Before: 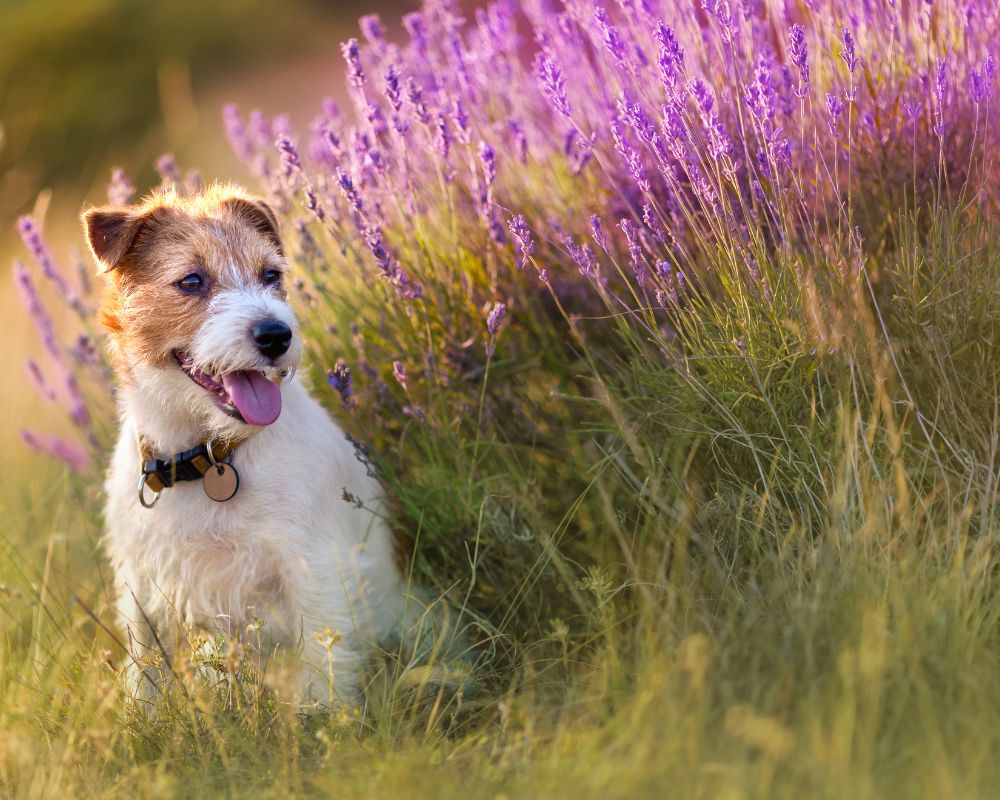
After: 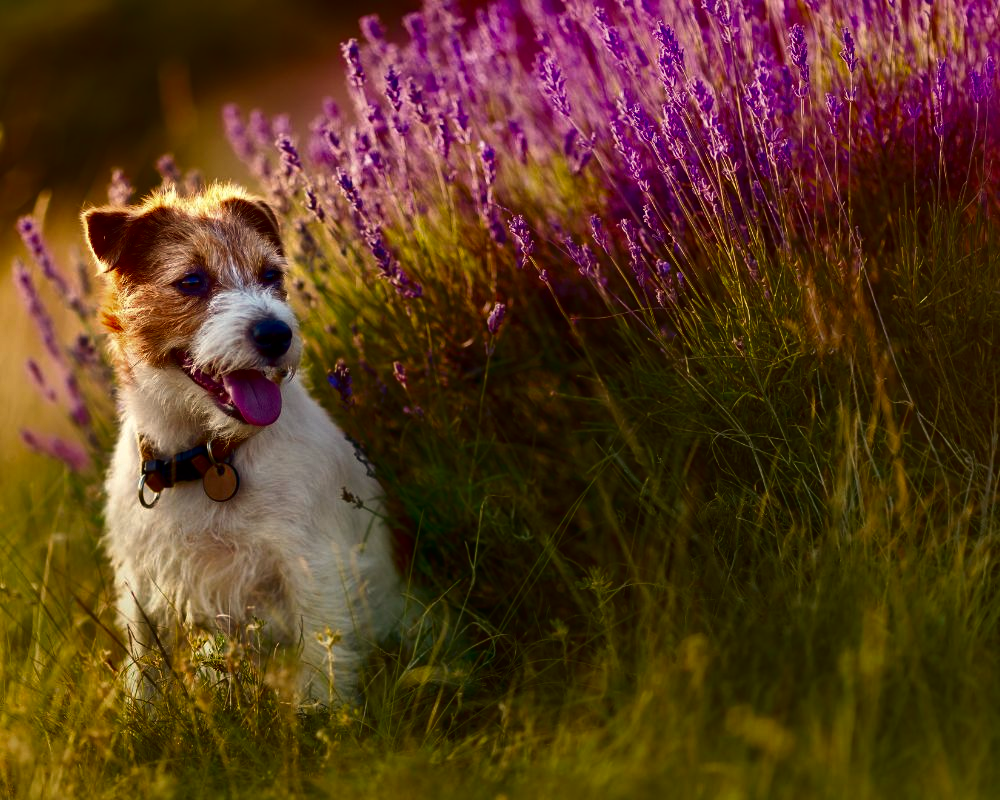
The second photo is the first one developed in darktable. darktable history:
contrast brightness saturation: contrast 0.09, brightness -0.59, saturation 0.17
white balance: red 1.029, blue 0.92
